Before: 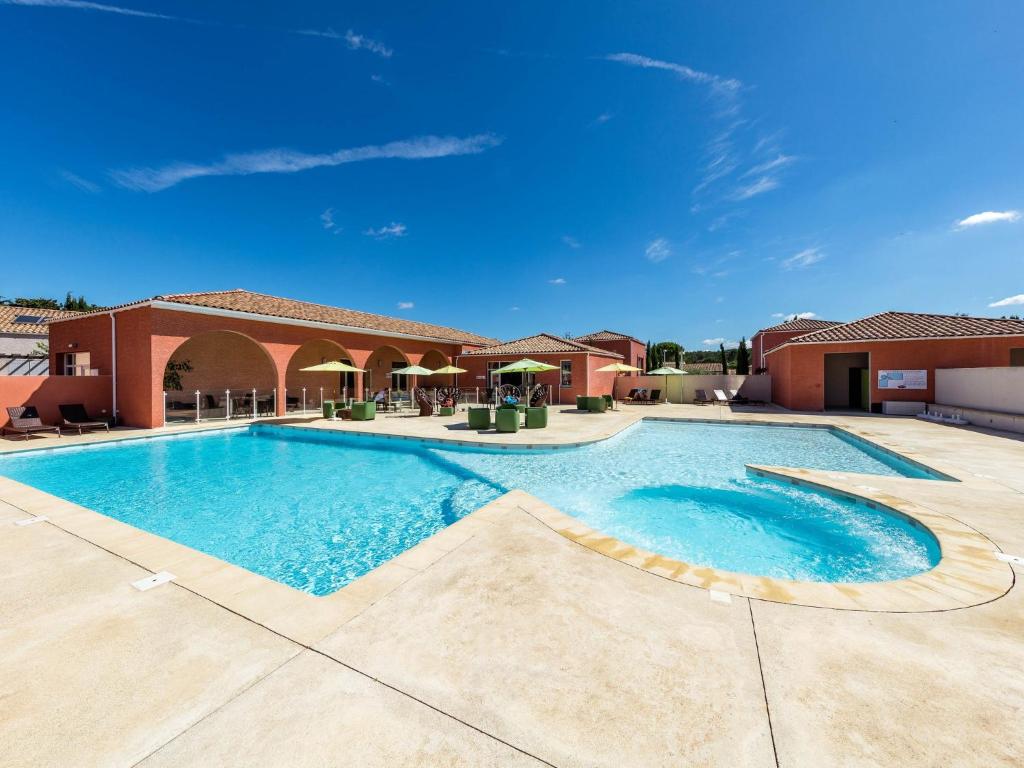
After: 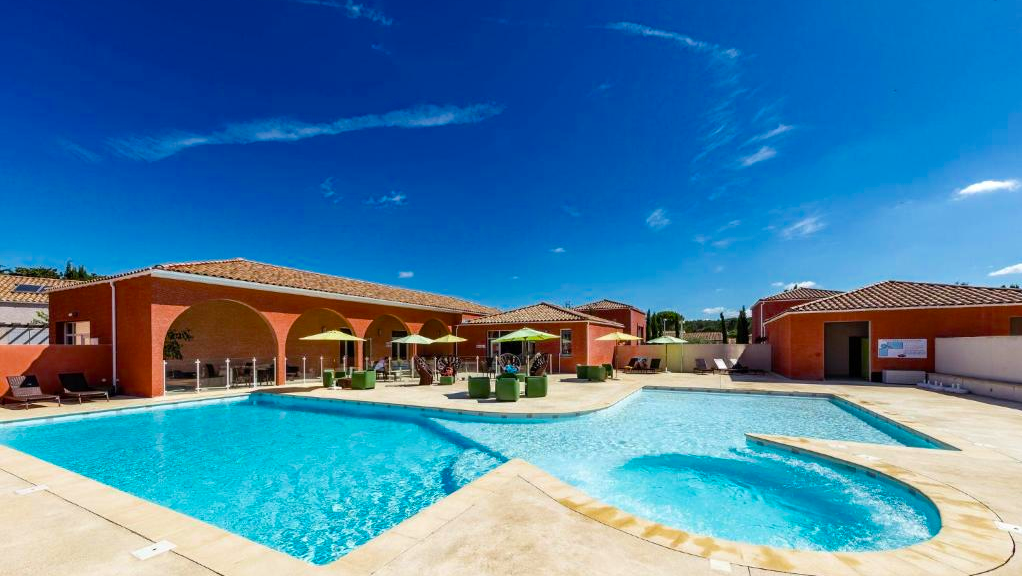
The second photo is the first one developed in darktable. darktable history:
crop: top 4.134%, bottom 20.848%
color balance rgb: perceptual saturation grading › global saturation 14.849%, global vibrance 15.915%, saturation formula JzAzBz (2021)
